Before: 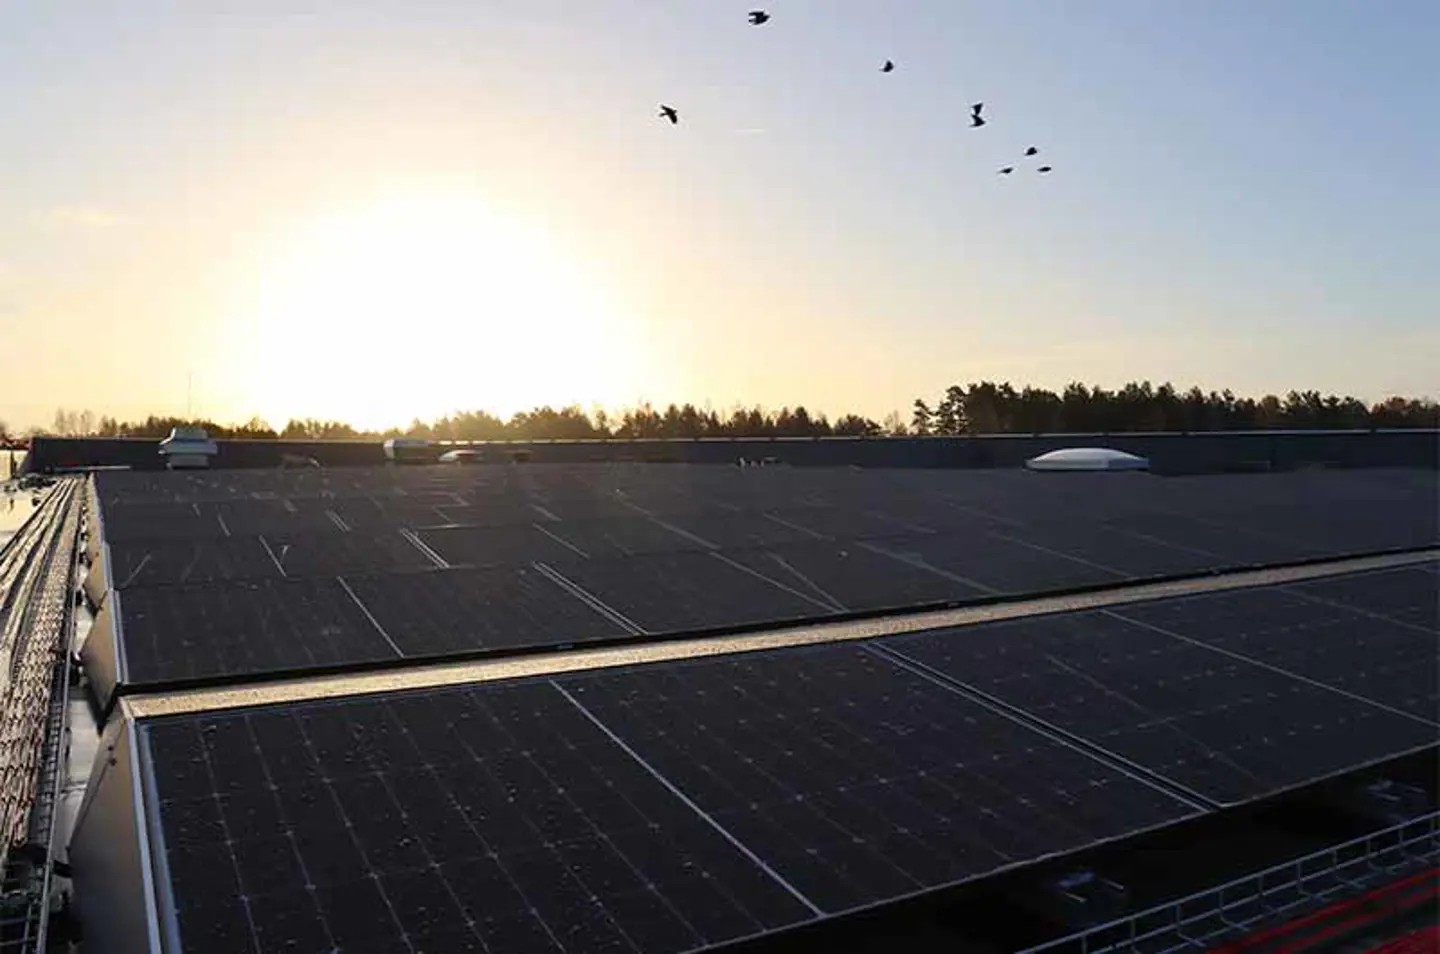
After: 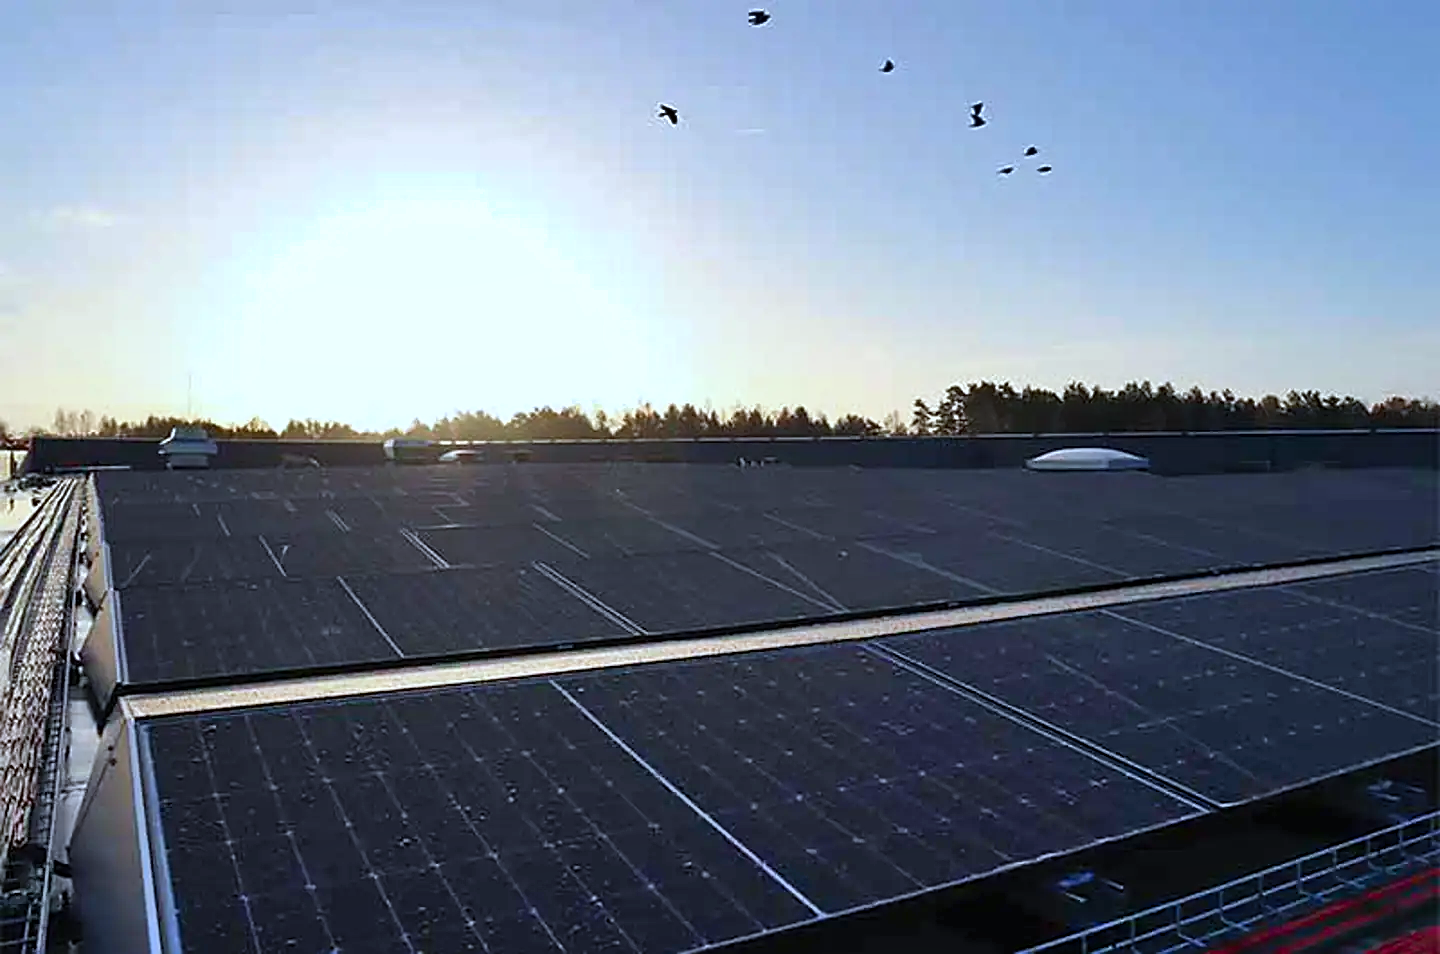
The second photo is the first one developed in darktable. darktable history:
sharpen: on, module defaults
shadows and highlights: low approximation 0.01, soften with gaussian
color calibration: x 0.38, y 0.39, temperature 4086.04 K
